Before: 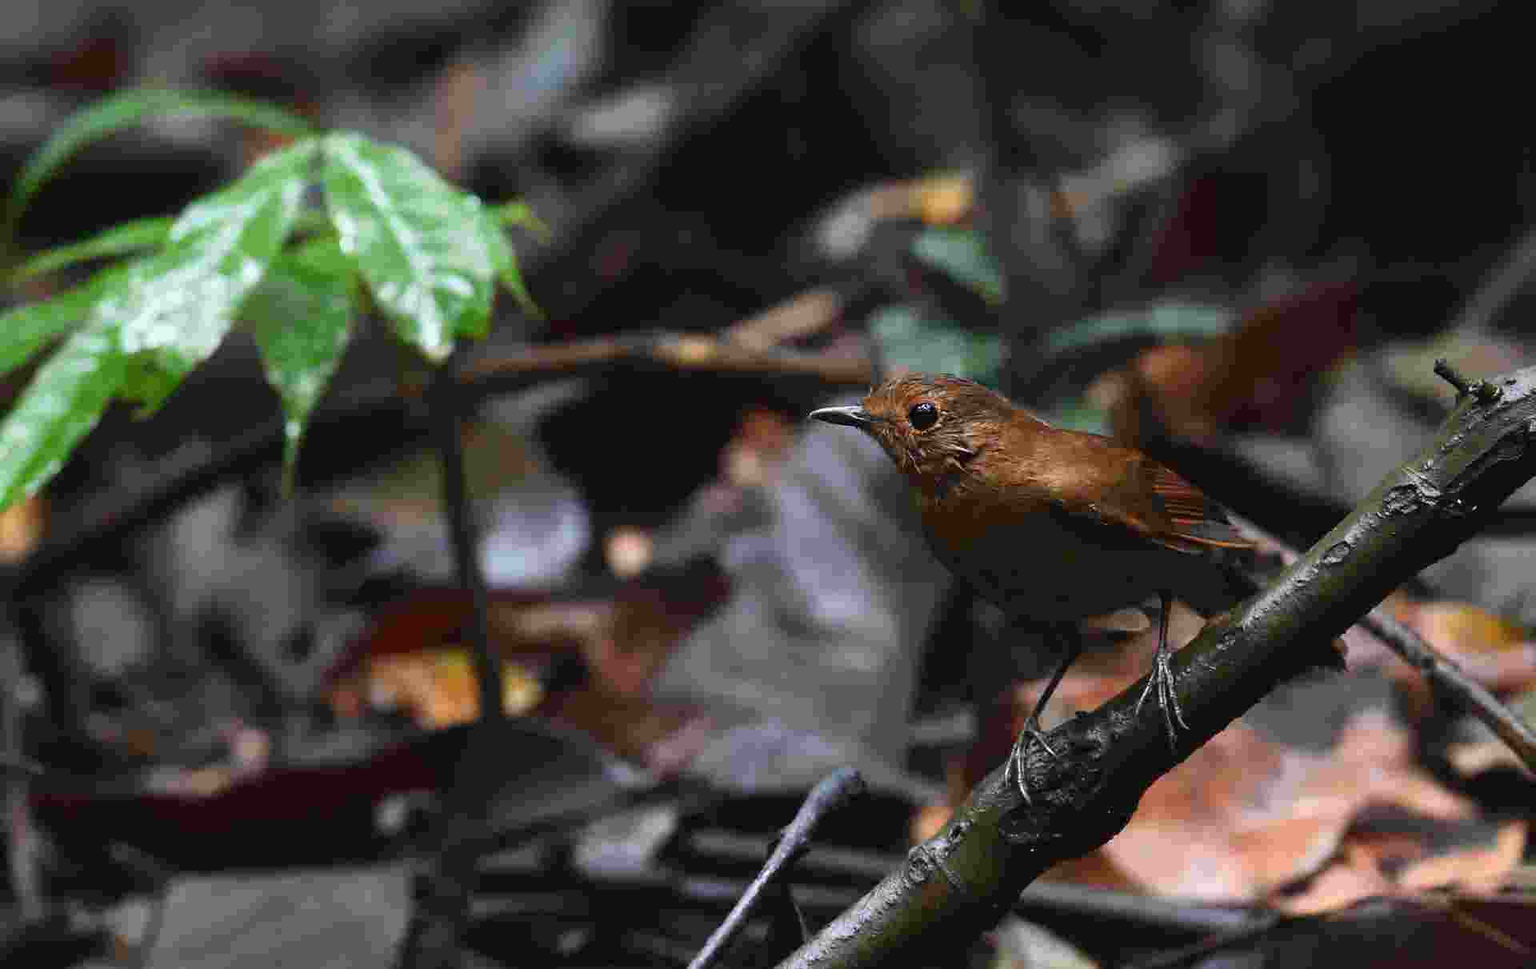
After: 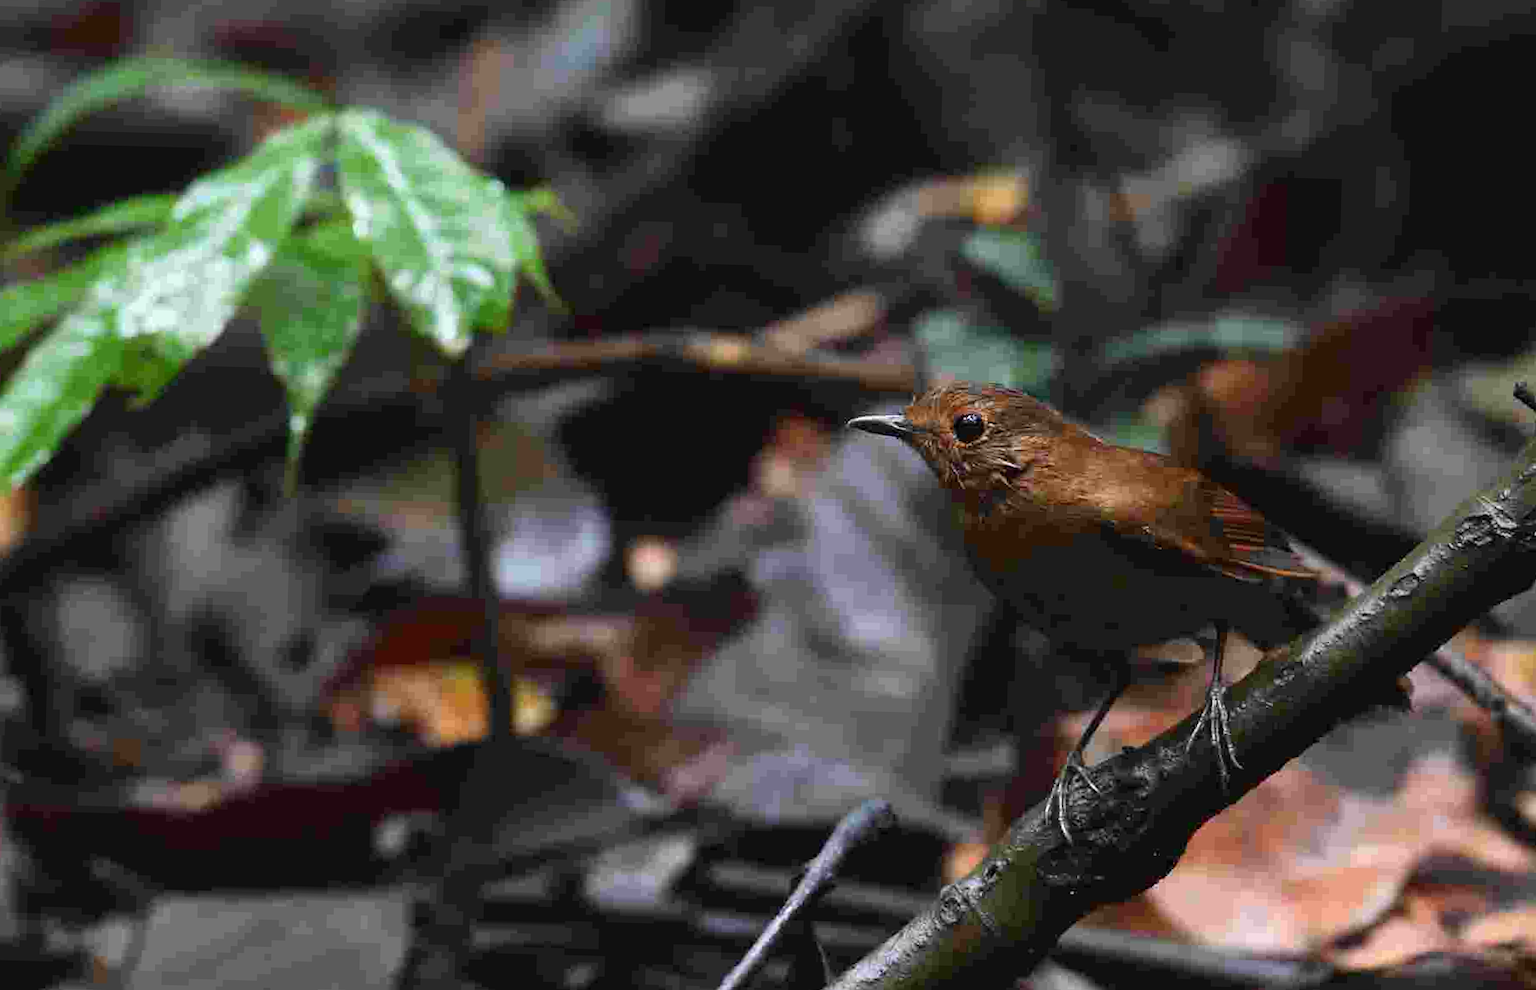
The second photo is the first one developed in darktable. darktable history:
rotate and perspective: rotation 1.57°, crop left 0.018, crop right 0.982, crop top 0.039, crop bottom 0.961
crop: right 4.126%, bottom 0.031%
